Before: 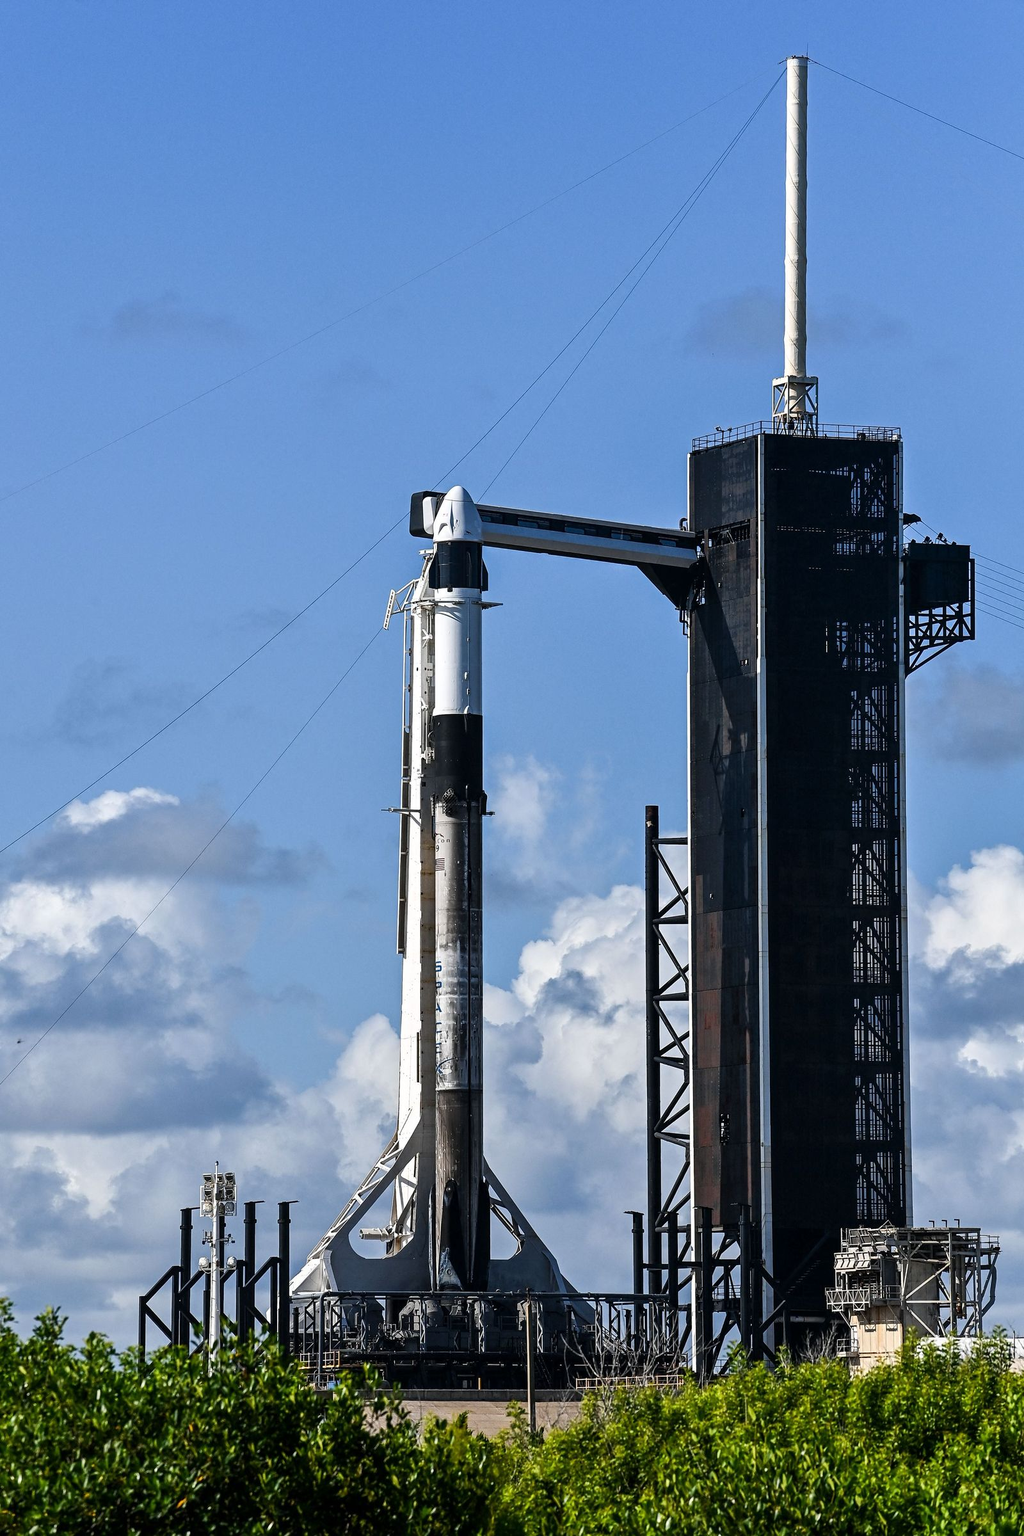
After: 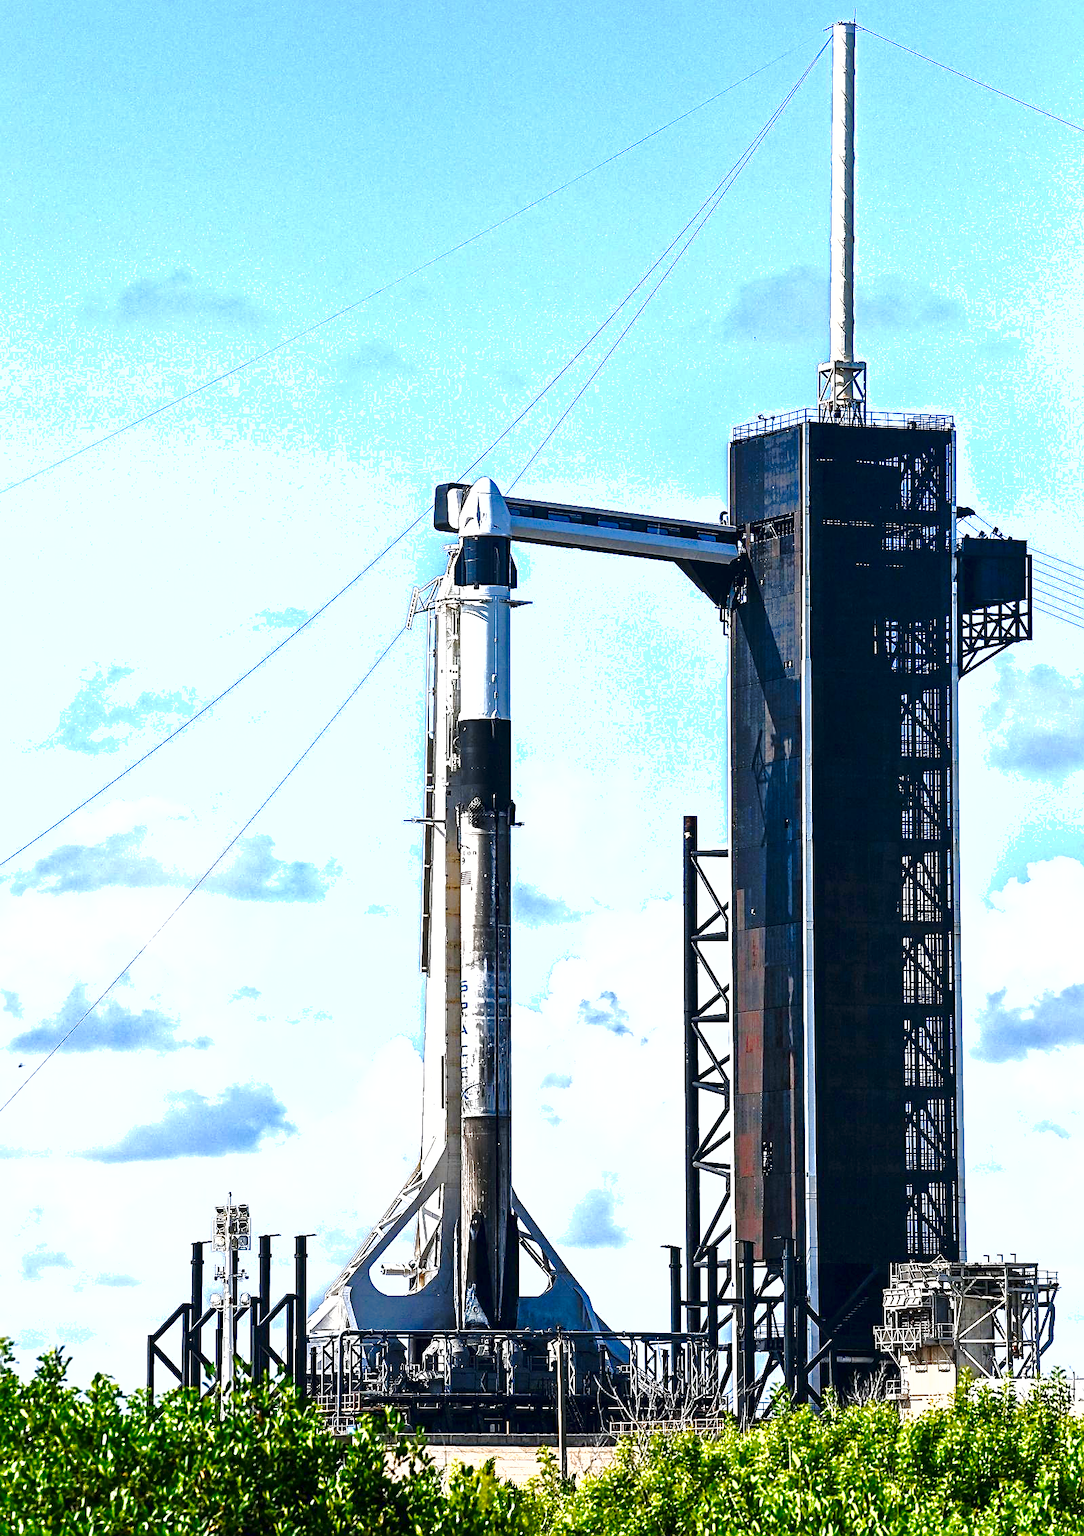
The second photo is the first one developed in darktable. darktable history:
contrast brightness saturation: brightness -0.208, saturation 0.08
crop and rotate: top 2.292%, bottom 3.247%
exposure: black level correction 0, exposure 1.885 EV, compensate highlight preservation false
shadows and highlights: on, module defaults
tone curve: curves: ch0 [(0, 0) (0.23, 0.189) (0.486, 0.52) (0.822, 0.825) (0.994, 0.955)]; ch1 [(0, 0) (0.226, 0.261) (0.379, 0.442) (0.469, 0.468) (0.495, 0.498) (0.514, 0.509) (0.561, 0.603) (0.59, 0.656) (1, 1)]; ch2 [(0, 0) (0.269, 0.299) (0.459, 0.43) (0.498, 0.5) (0.523, 0.52) (0.586, 0.569) (0.635, 0.617) (0.659, 0.681) (0.718, 0.764) (1, 1)], preserve colors none
sharpen: on, module defaults
